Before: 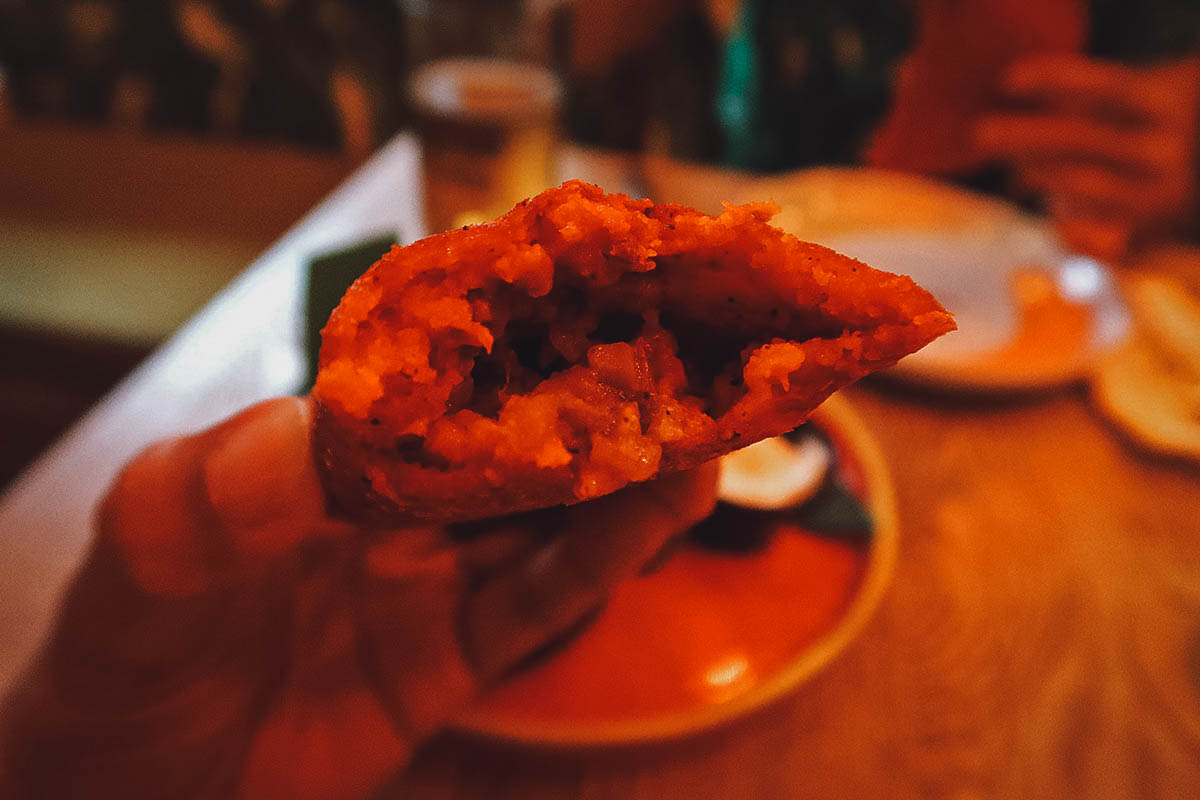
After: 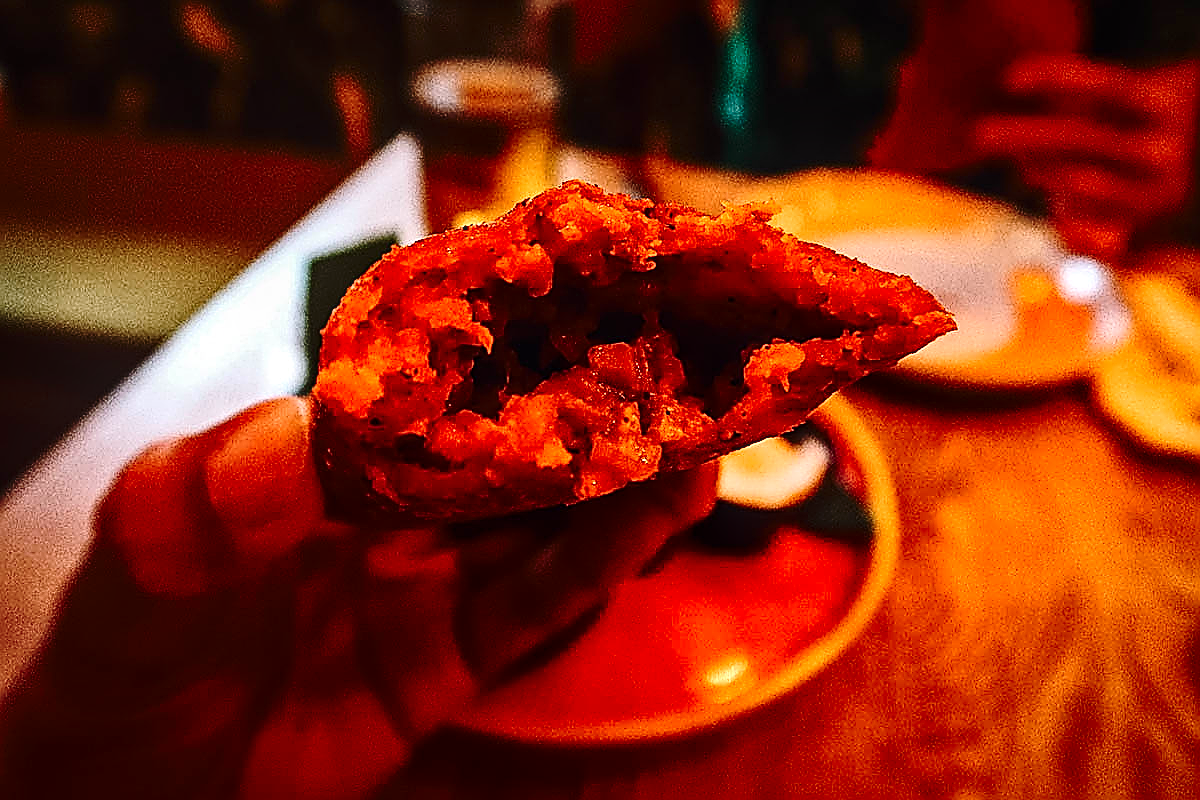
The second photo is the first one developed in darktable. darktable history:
sharpen: amount 1.989
exposure: black level correction 0.001, exposure 0.499 EV, compensate highlight preservation false
base curve: curves: ch0 [(0, 0) (0.073, 0.04) (0.157, 0.139) (0.492, 0.492) (0.758, 0.758) (1, 1)], preserve colors none
contrast brightness saturation: contrast 0.289
local contrast: on, module defaults
